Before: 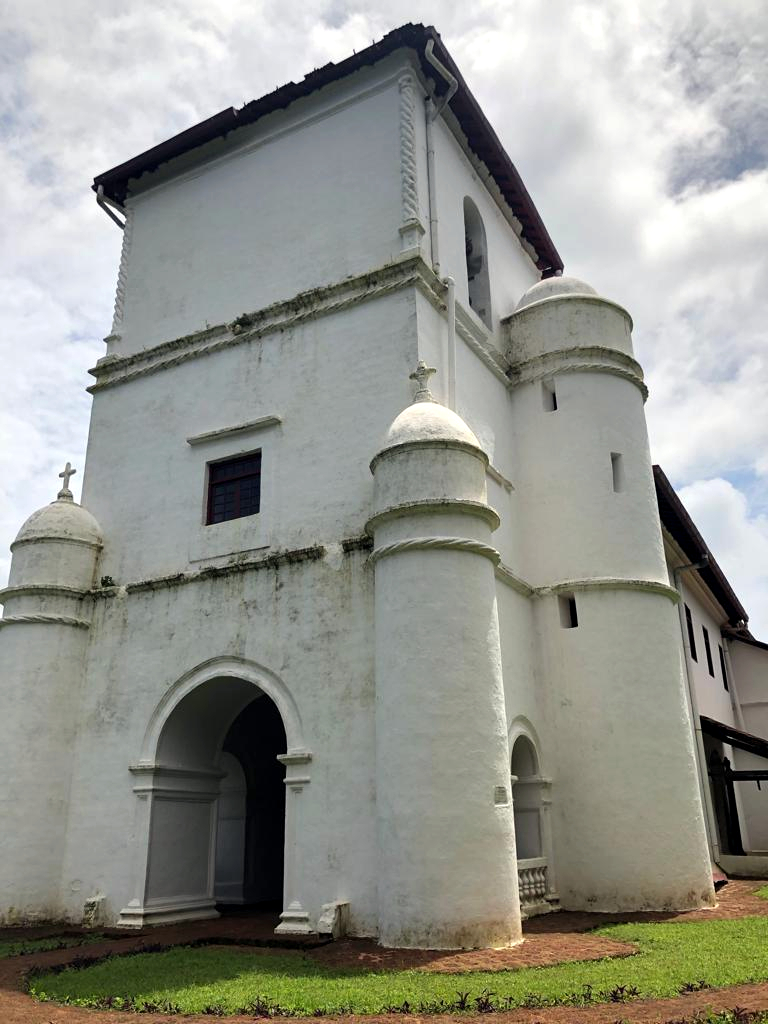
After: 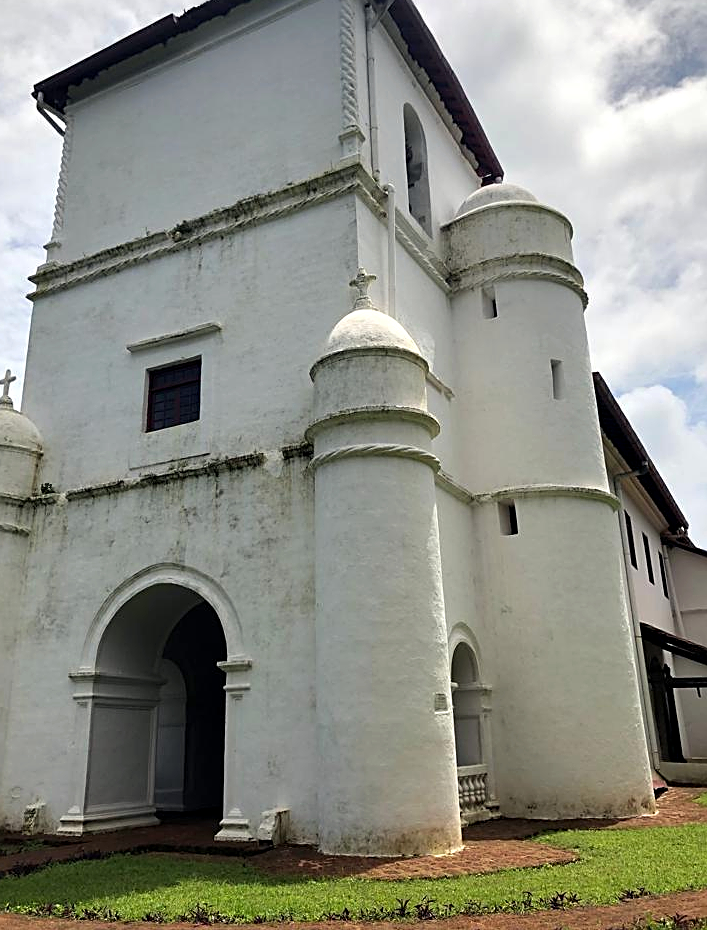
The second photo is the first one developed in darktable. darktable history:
sharpen: on, module defaults
crop and rotate: left 7.919%, top 9.153%
